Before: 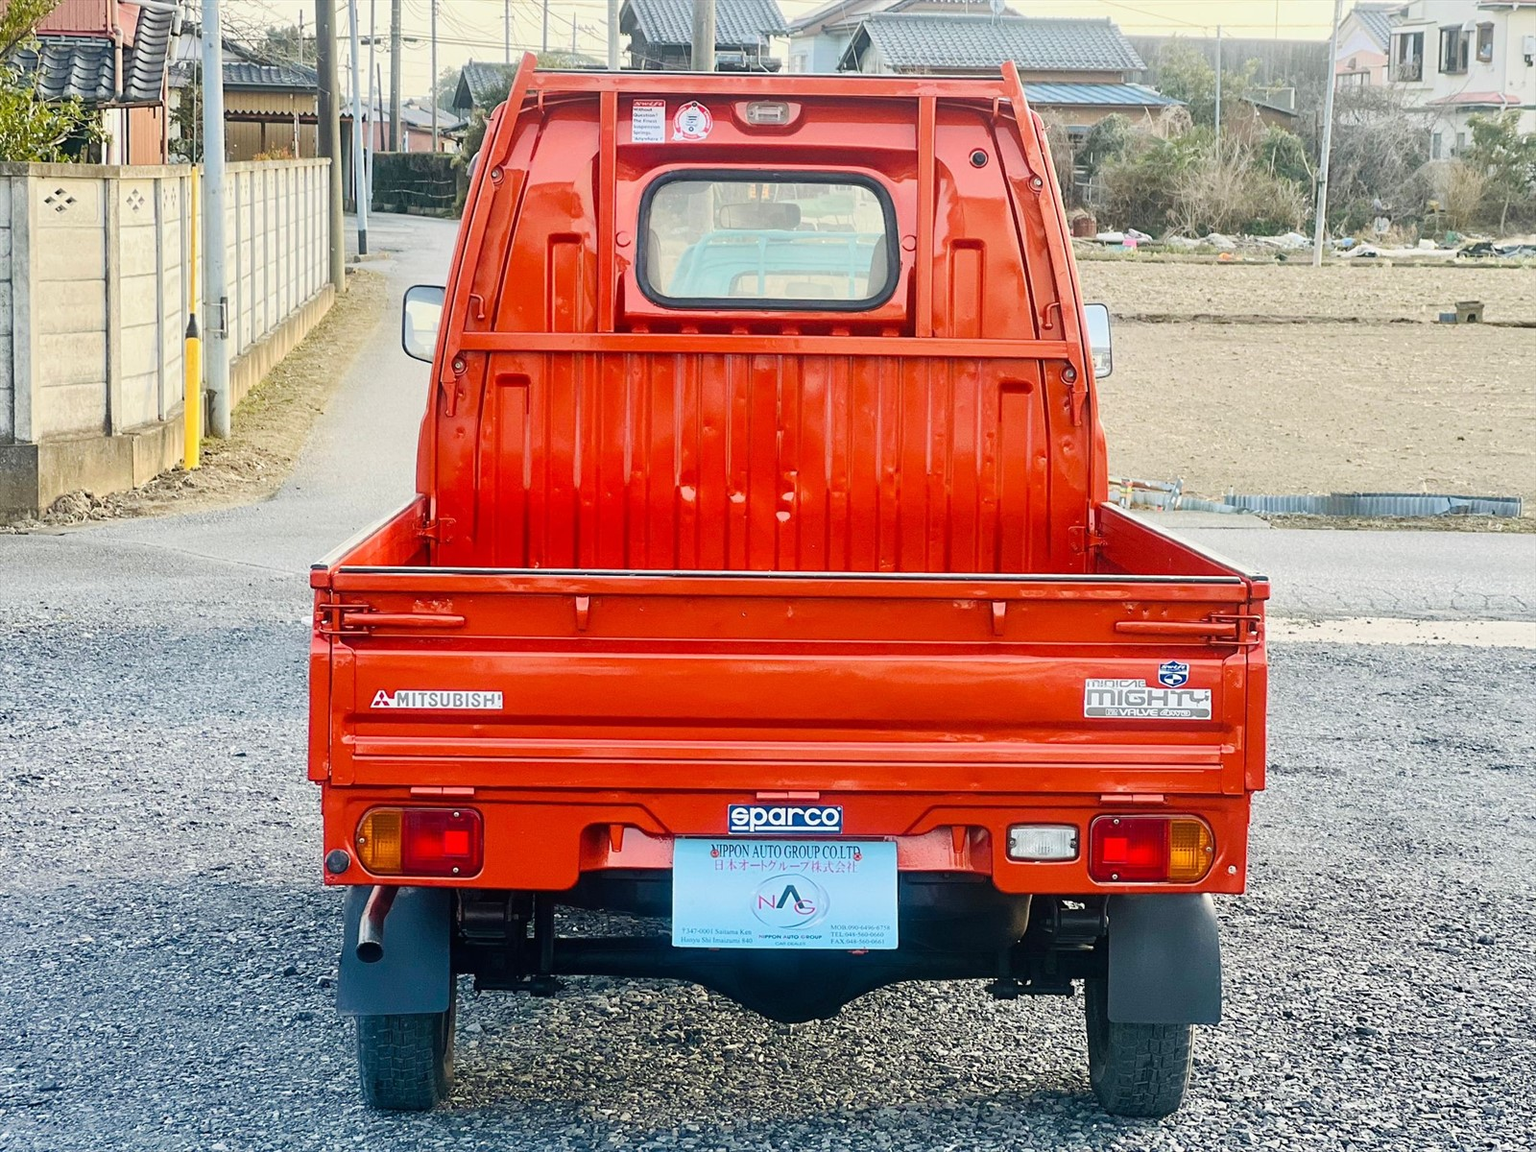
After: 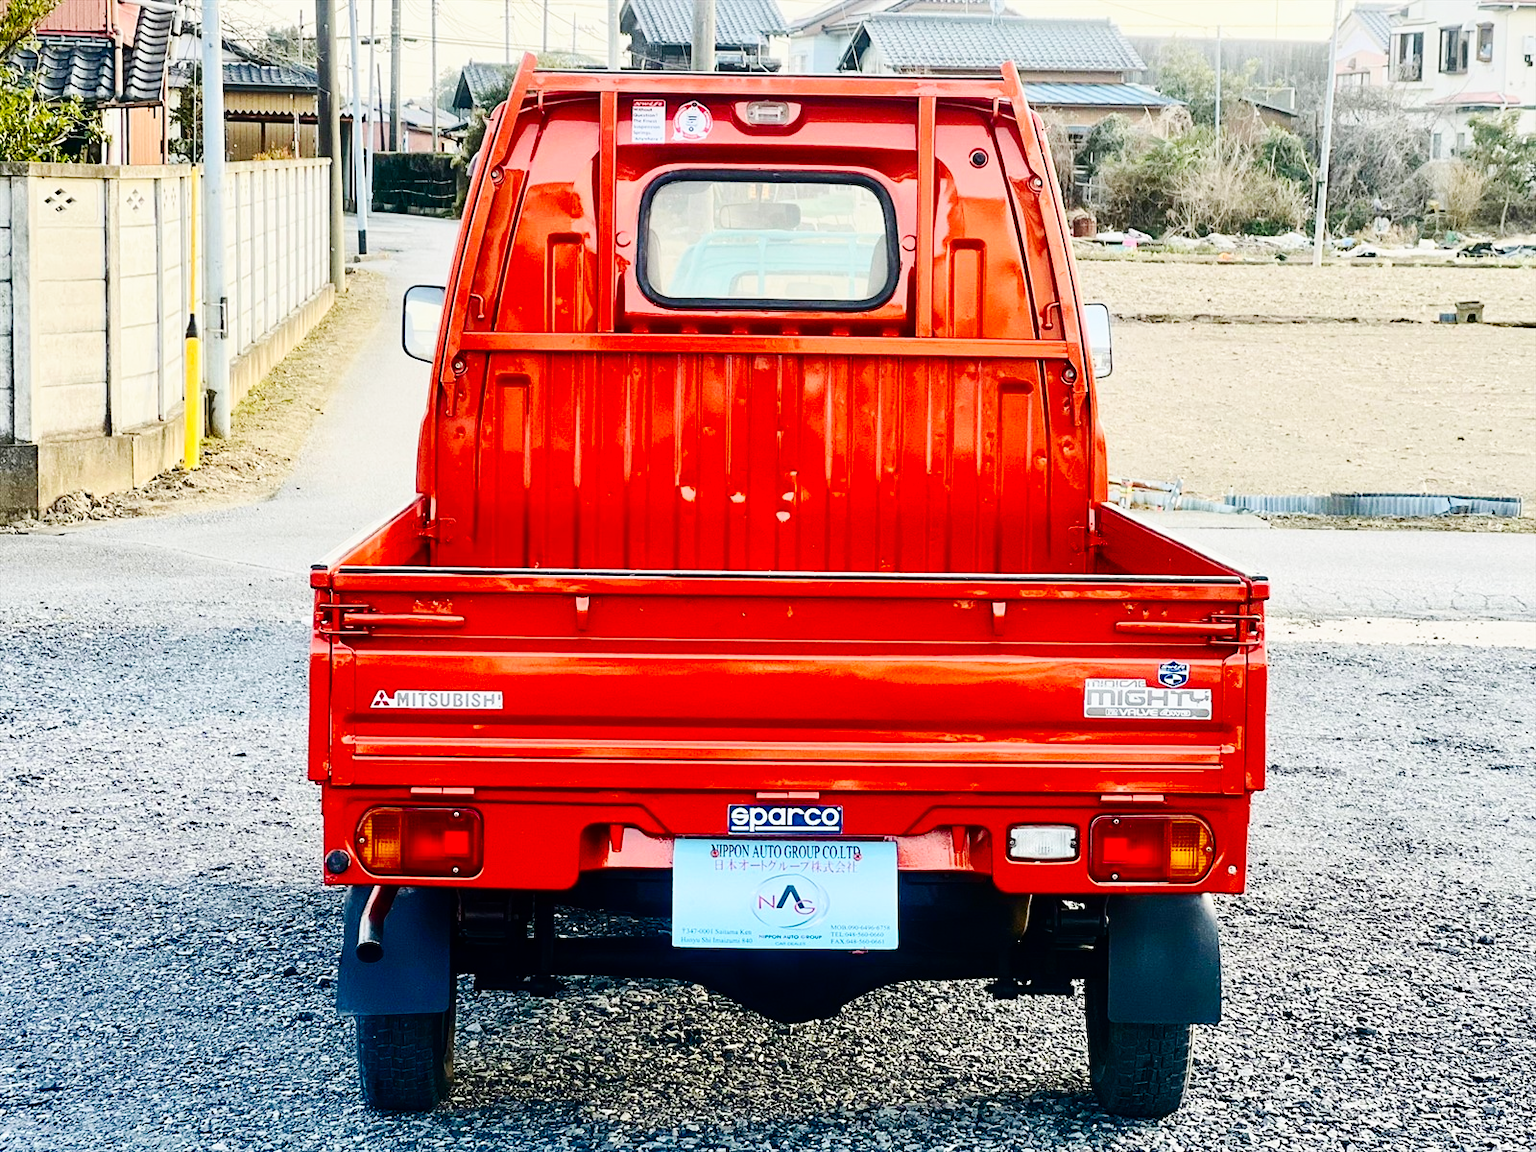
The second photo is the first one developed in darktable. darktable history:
shadows and highlights: shadows 12.4, white point adjustment 1.11, highlights -1, soften with gaussian
base curve: curves: ch0 [(0, 0) (0.036, 0.025) (0.121, 0.166) (0.206, 0.329) (0.605, 0.79) (1, 1)], preserve colors none
contrast brightness saturation: contrast 0.196, brightness -0.114, saturation 0.098
exposure: exposure -0.157 EV, compensate highlight preservation false
